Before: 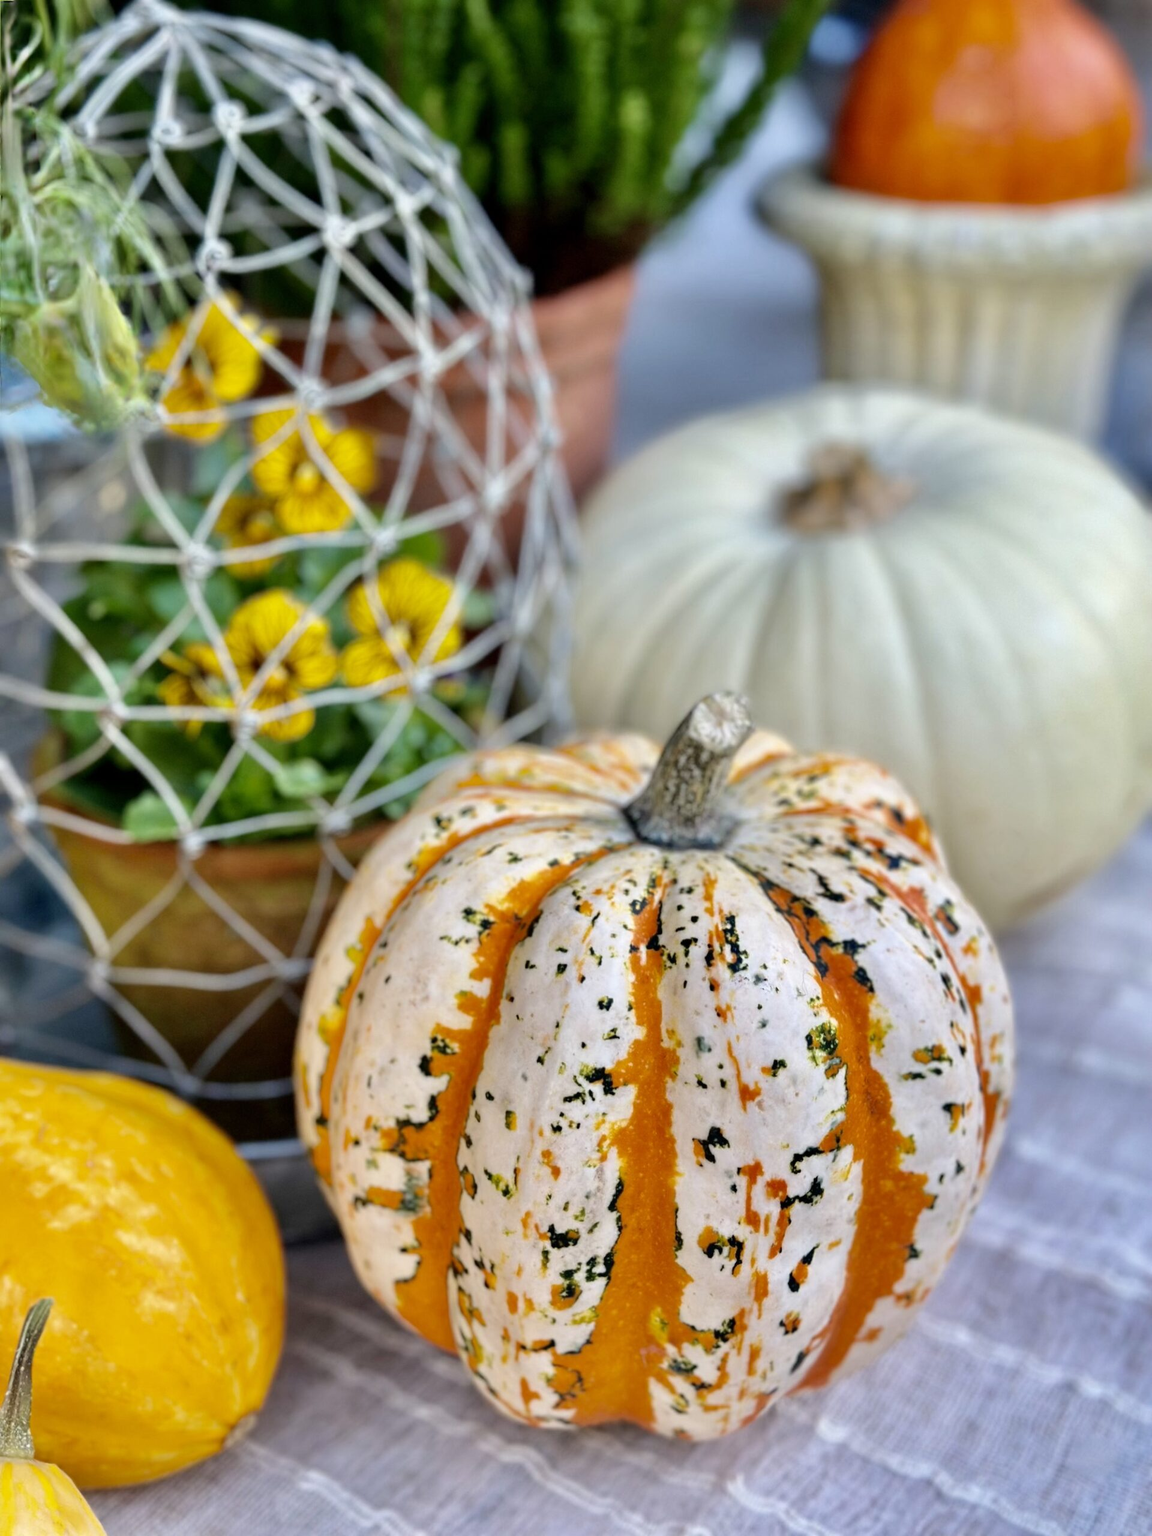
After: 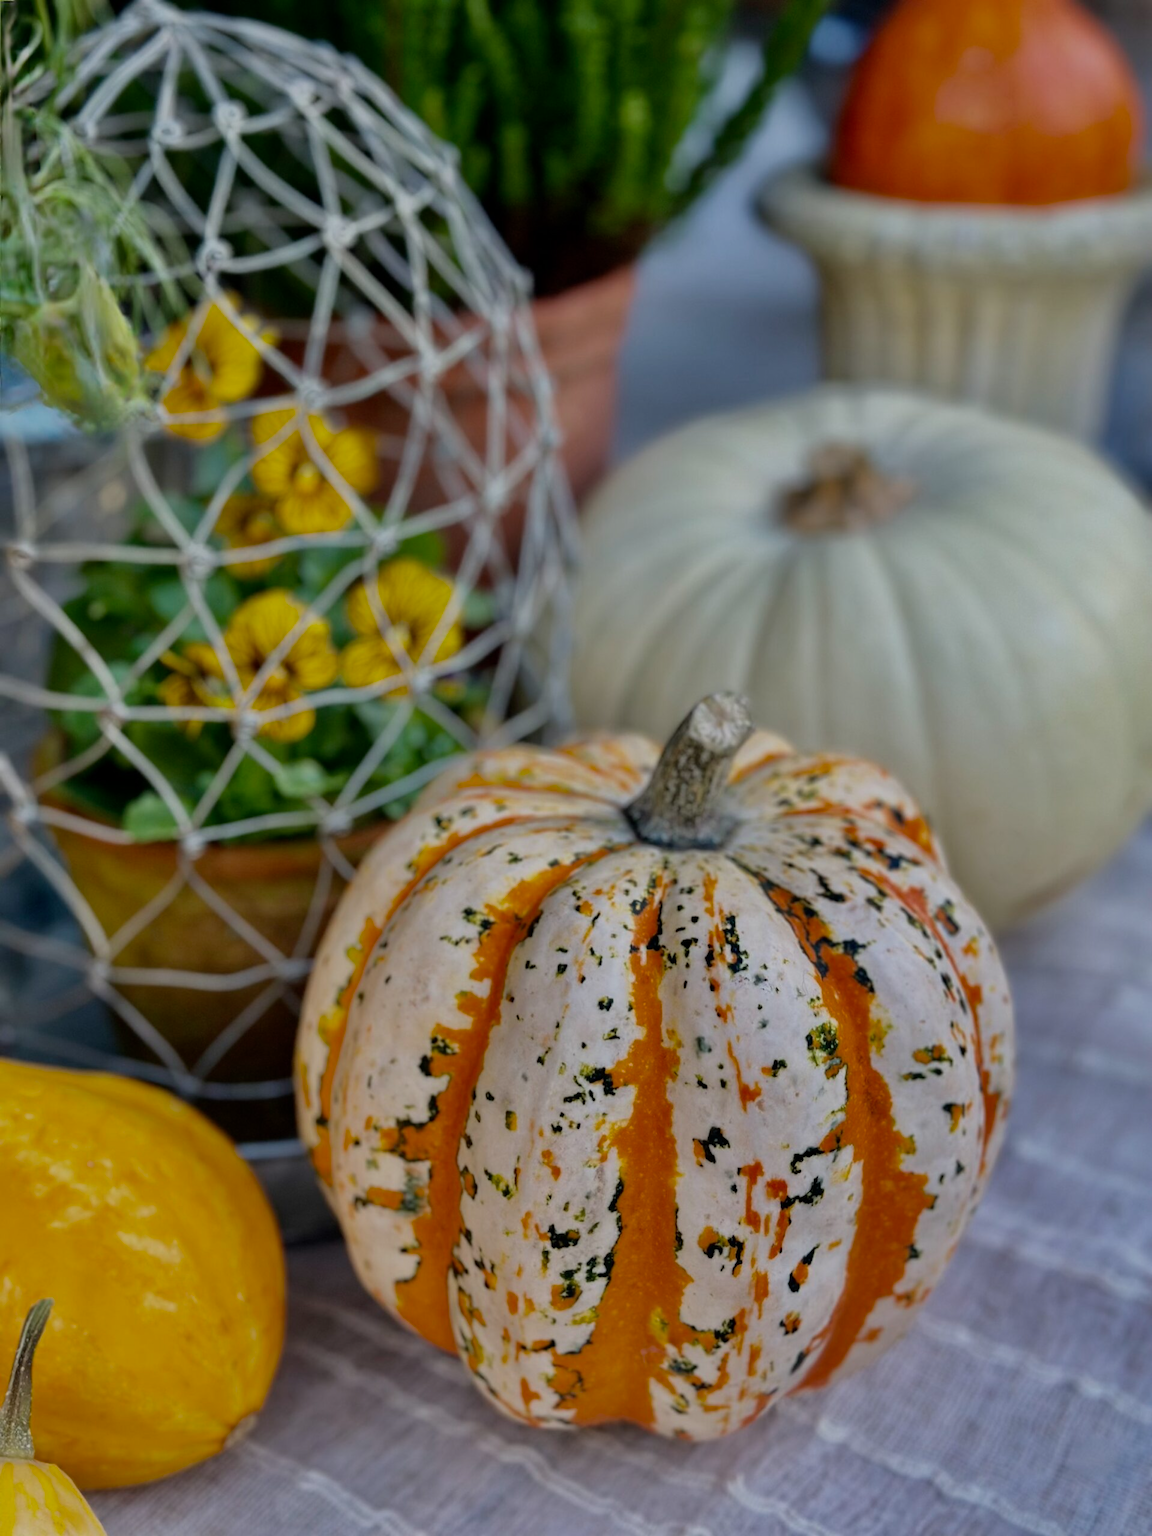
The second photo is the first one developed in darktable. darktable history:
exposure: exposure -0.905 EV, compensate highlight preservation false
